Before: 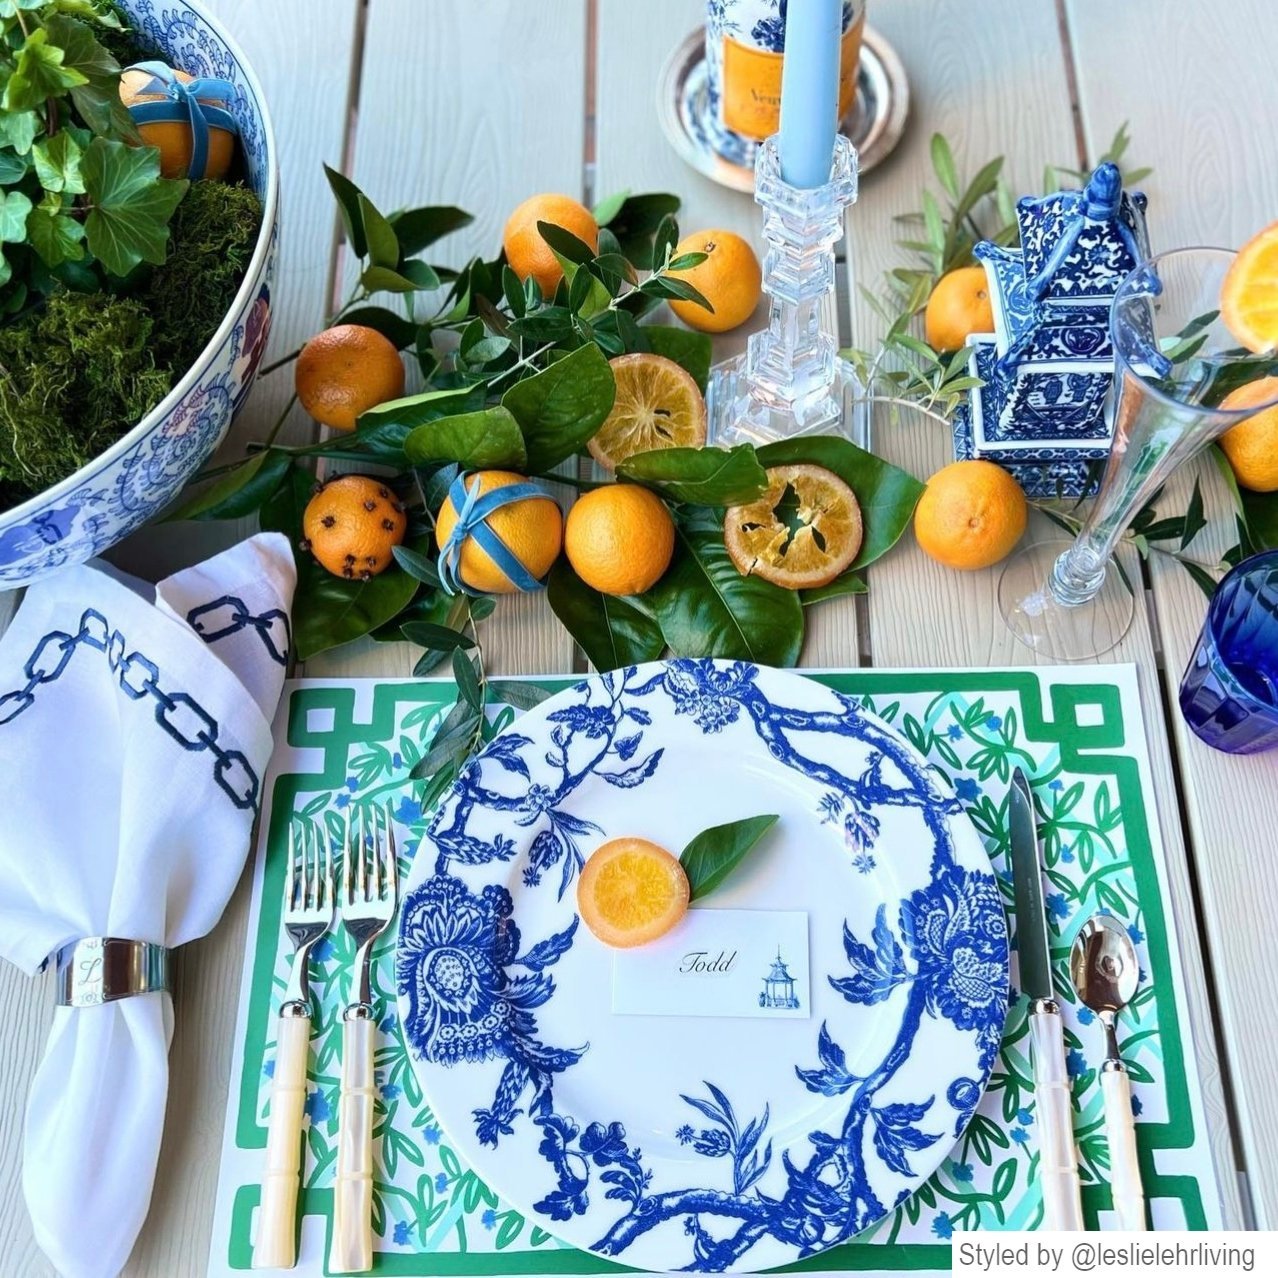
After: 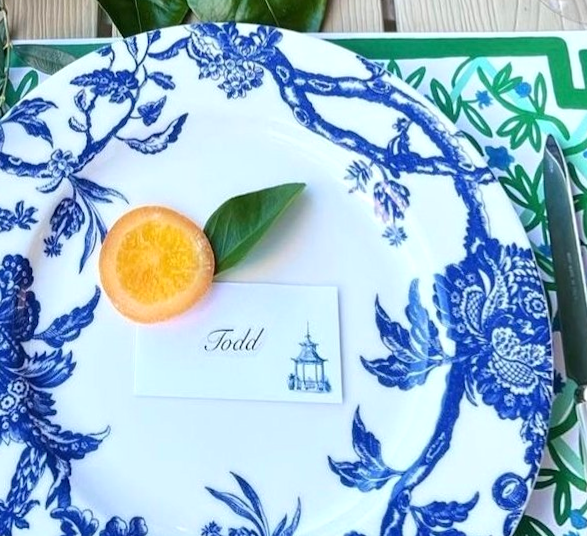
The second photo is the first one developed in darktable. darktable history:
crop: left 37.221%, top 45.169%, right 20.63%, bottom 13.777%
exposure: exposure 0.131 EV, compensate highlight preservation false
rotate and perspective: rotation 0.128°, lens shift (vertical) -0.181, lens shift (horizontal) -0.044, shear 0.001, automatic cropping off
